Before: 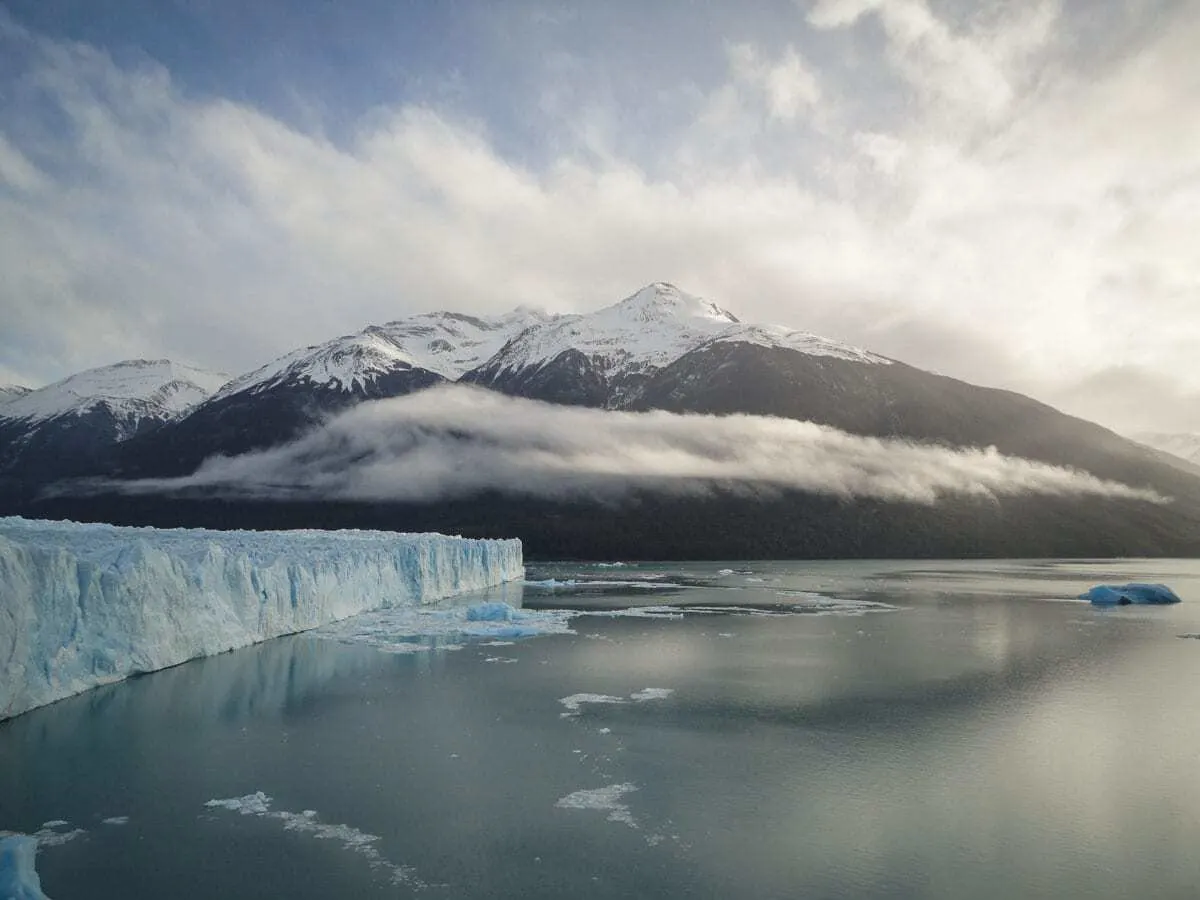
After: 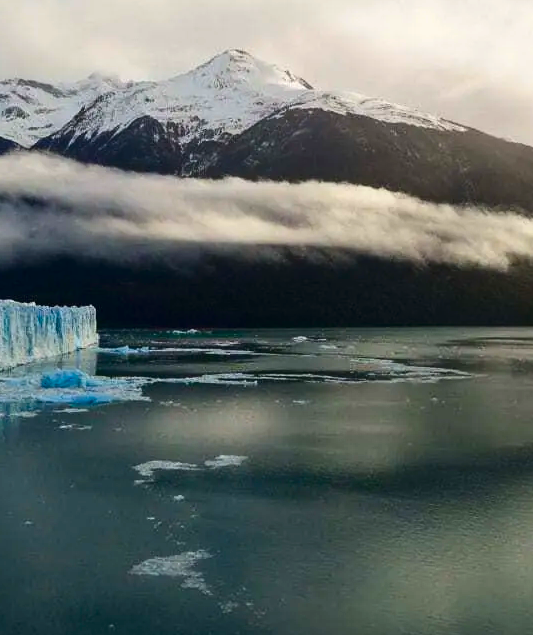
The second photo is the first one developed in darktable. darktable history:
crop: left 35.531%, top 25.934%, right 19.987%, bottom 3.44%
contrast brightness saturation: contrast 0.224, brightness -0.193, saturation 0.242
color balance rgb: shadows lift › luminance -9.81%, linear chroma grading › global chroma 15.233%, perceptual saturation grading › global saturation 19.857%, global vibrance 15.36%
